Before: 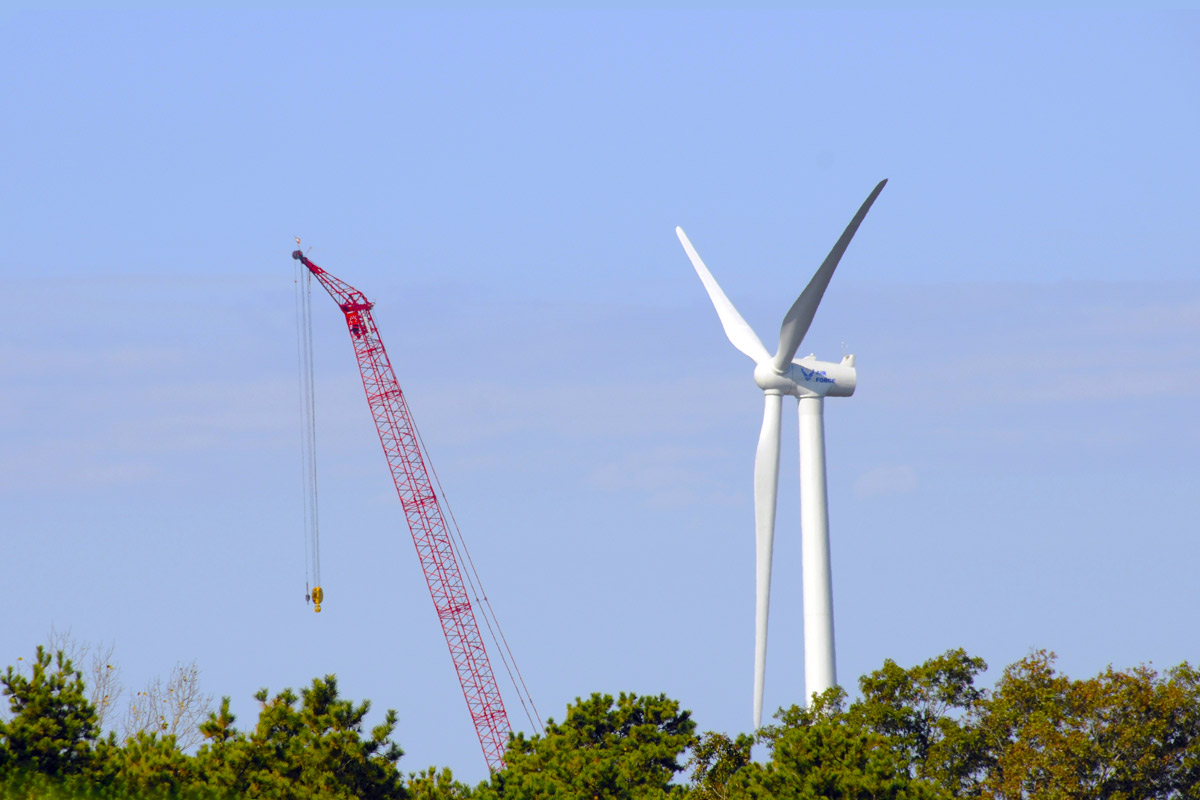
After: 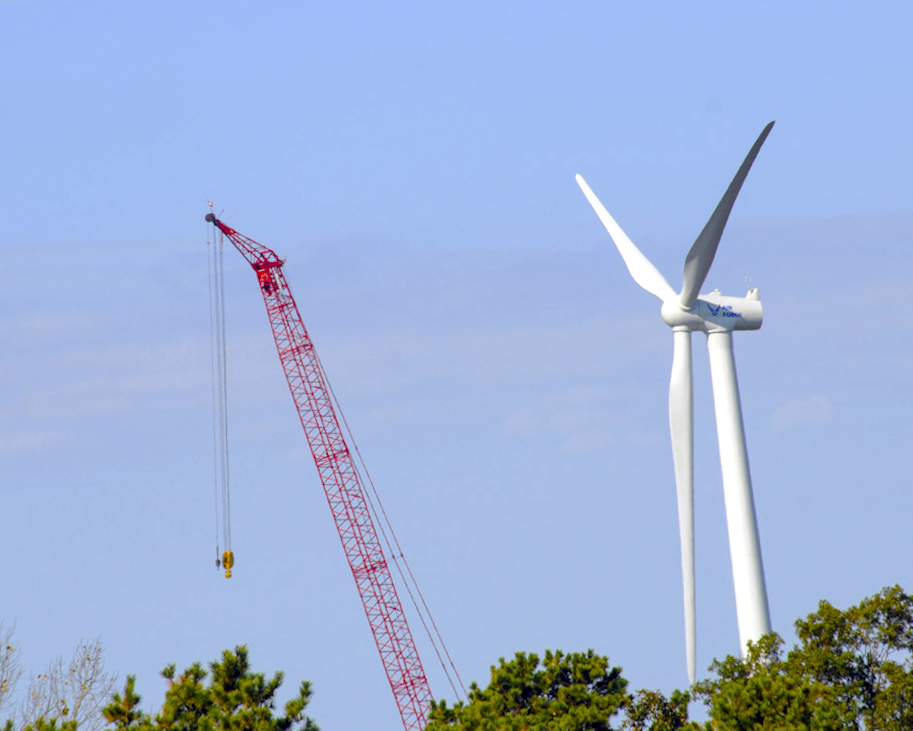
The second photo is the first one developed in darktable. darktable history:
crop and rotate: angle 1°, left 4.281%, top 0.642%, right 11.383%, bottom 2.486%
rotate and perspective: rotation -1.68°, lens shift (vertical) -0.146, crop left 0.049, crop right 0.912, crop top 0.032, crop bottom 0.96
local contrast: highlights 100%, shadows 100%, detail 131%, midtone range 0.2
